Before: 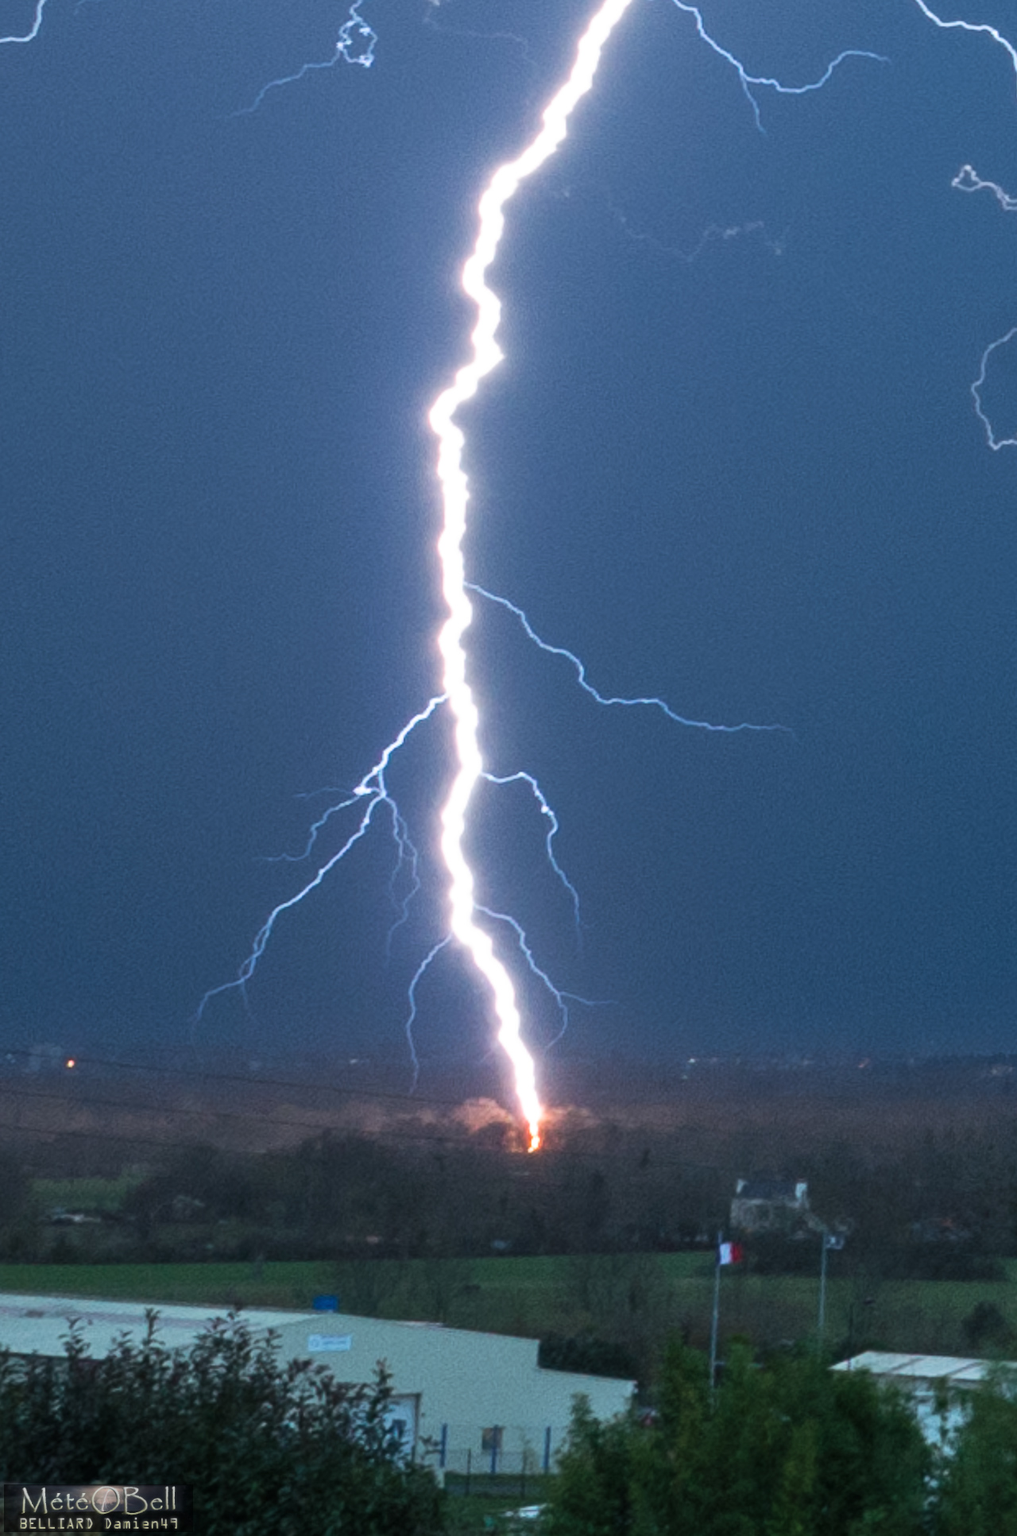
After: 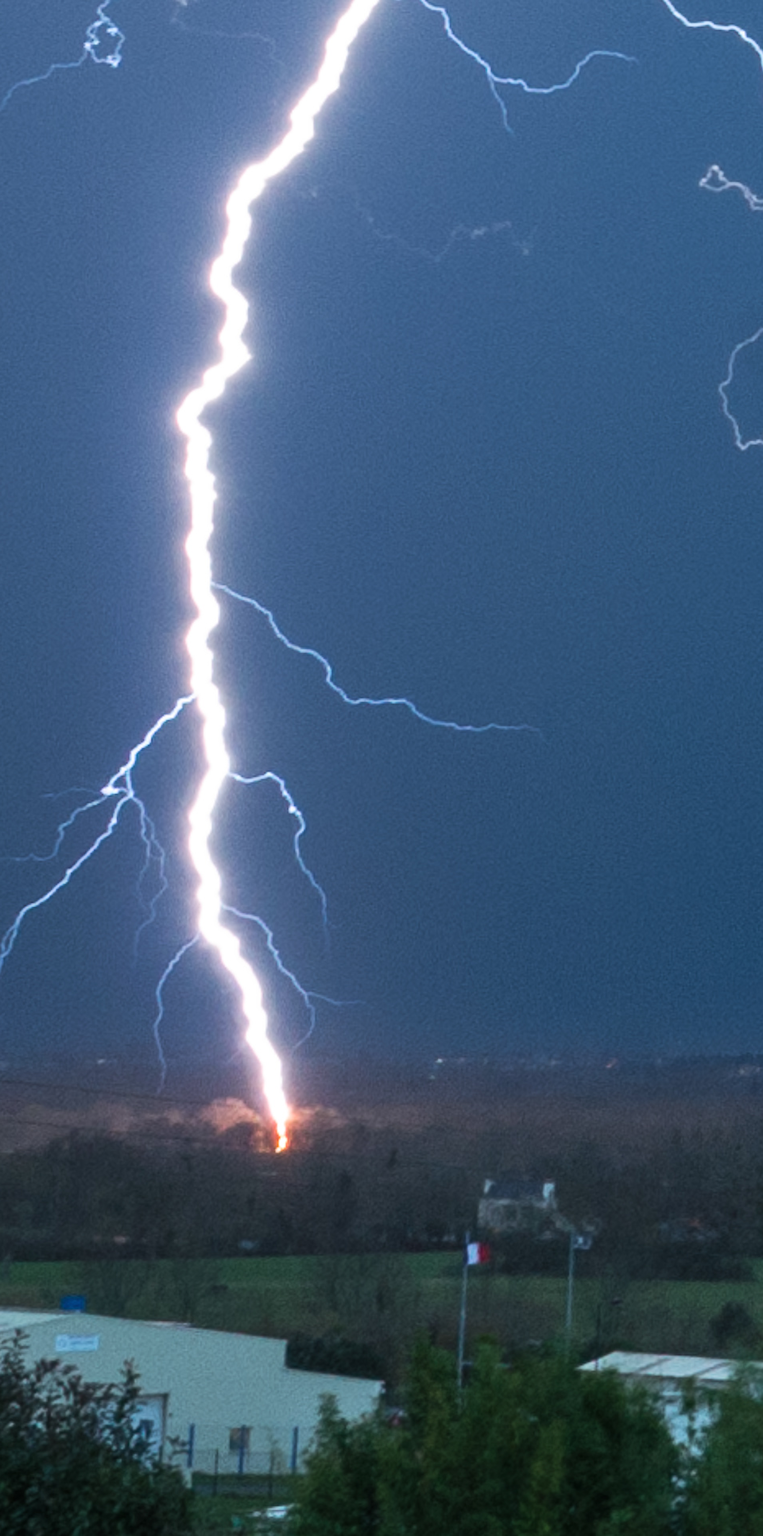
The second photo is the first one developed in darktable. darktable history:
crop and rotate: left 24.885%
